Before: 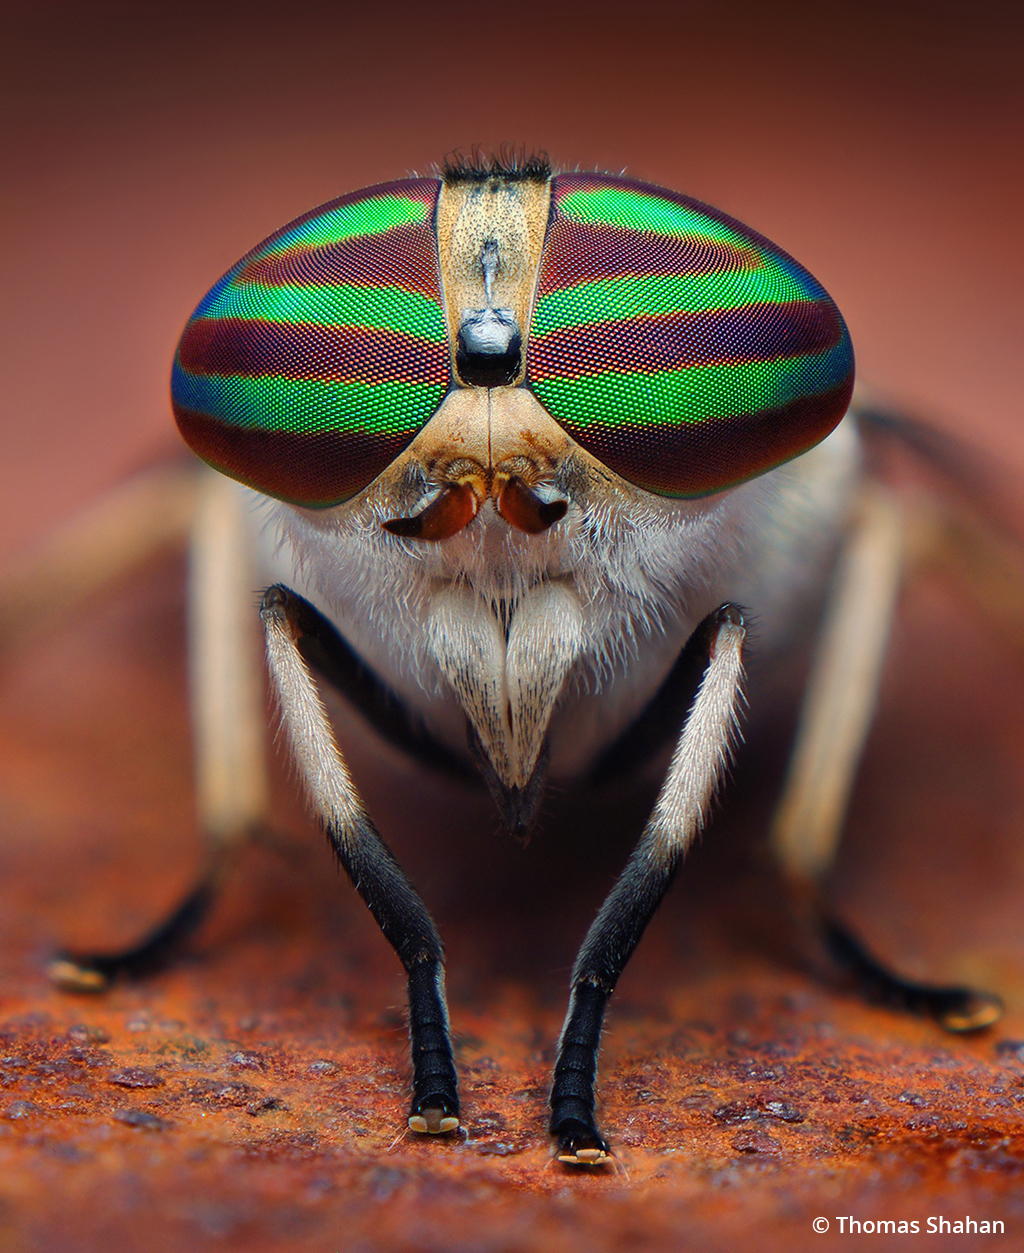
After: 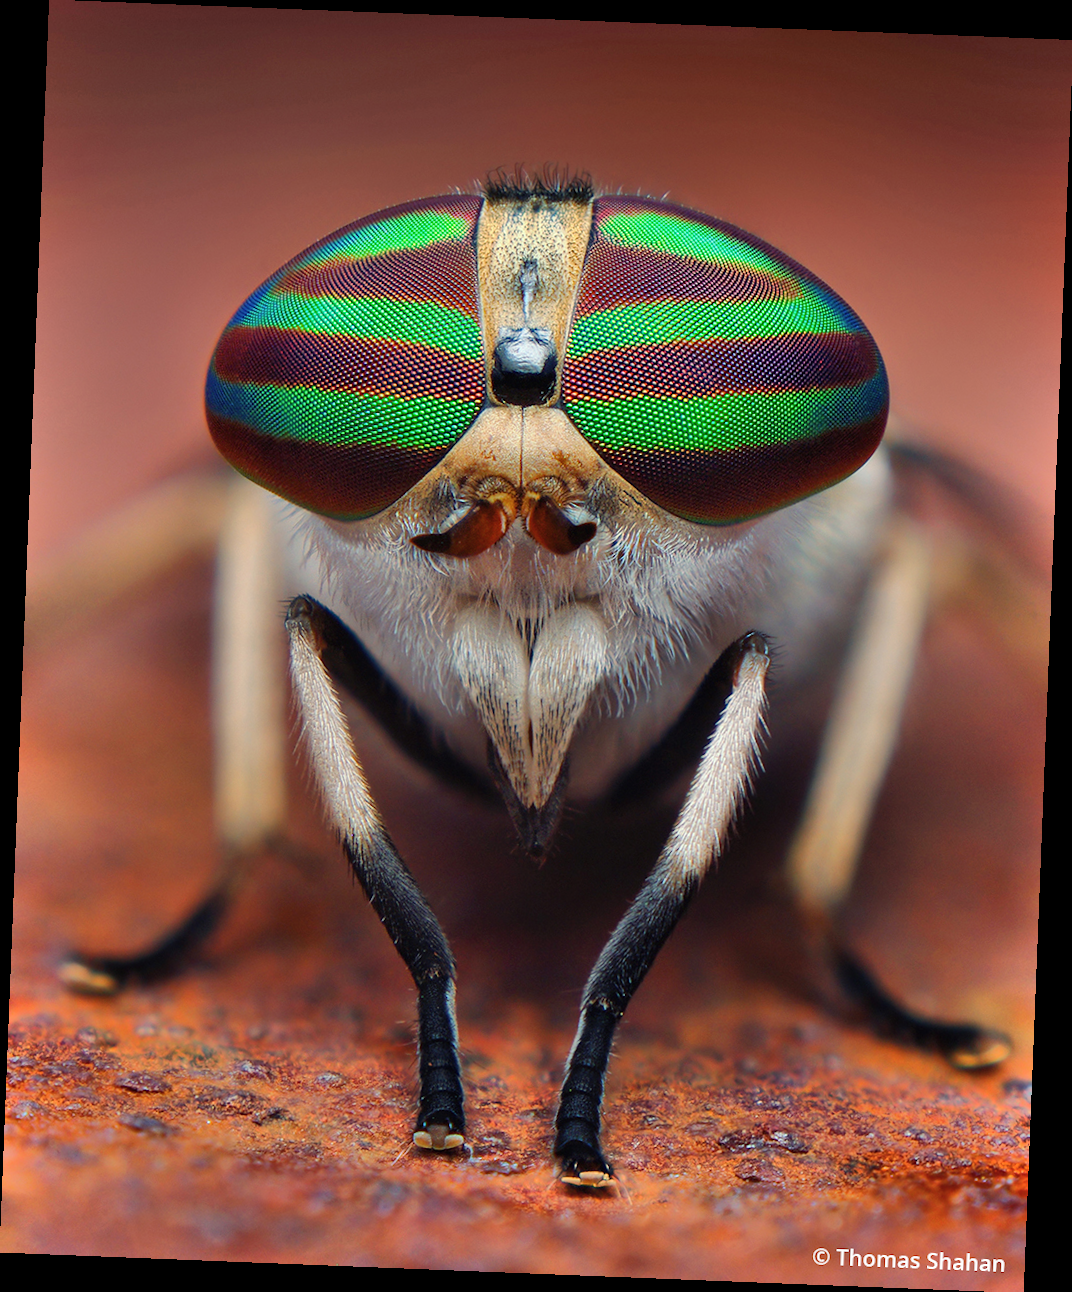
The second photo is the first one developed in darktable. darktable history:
rotate and perspective: rotation 2.27°, automatic cropping off
shadows and highlights: soften with gaussian
